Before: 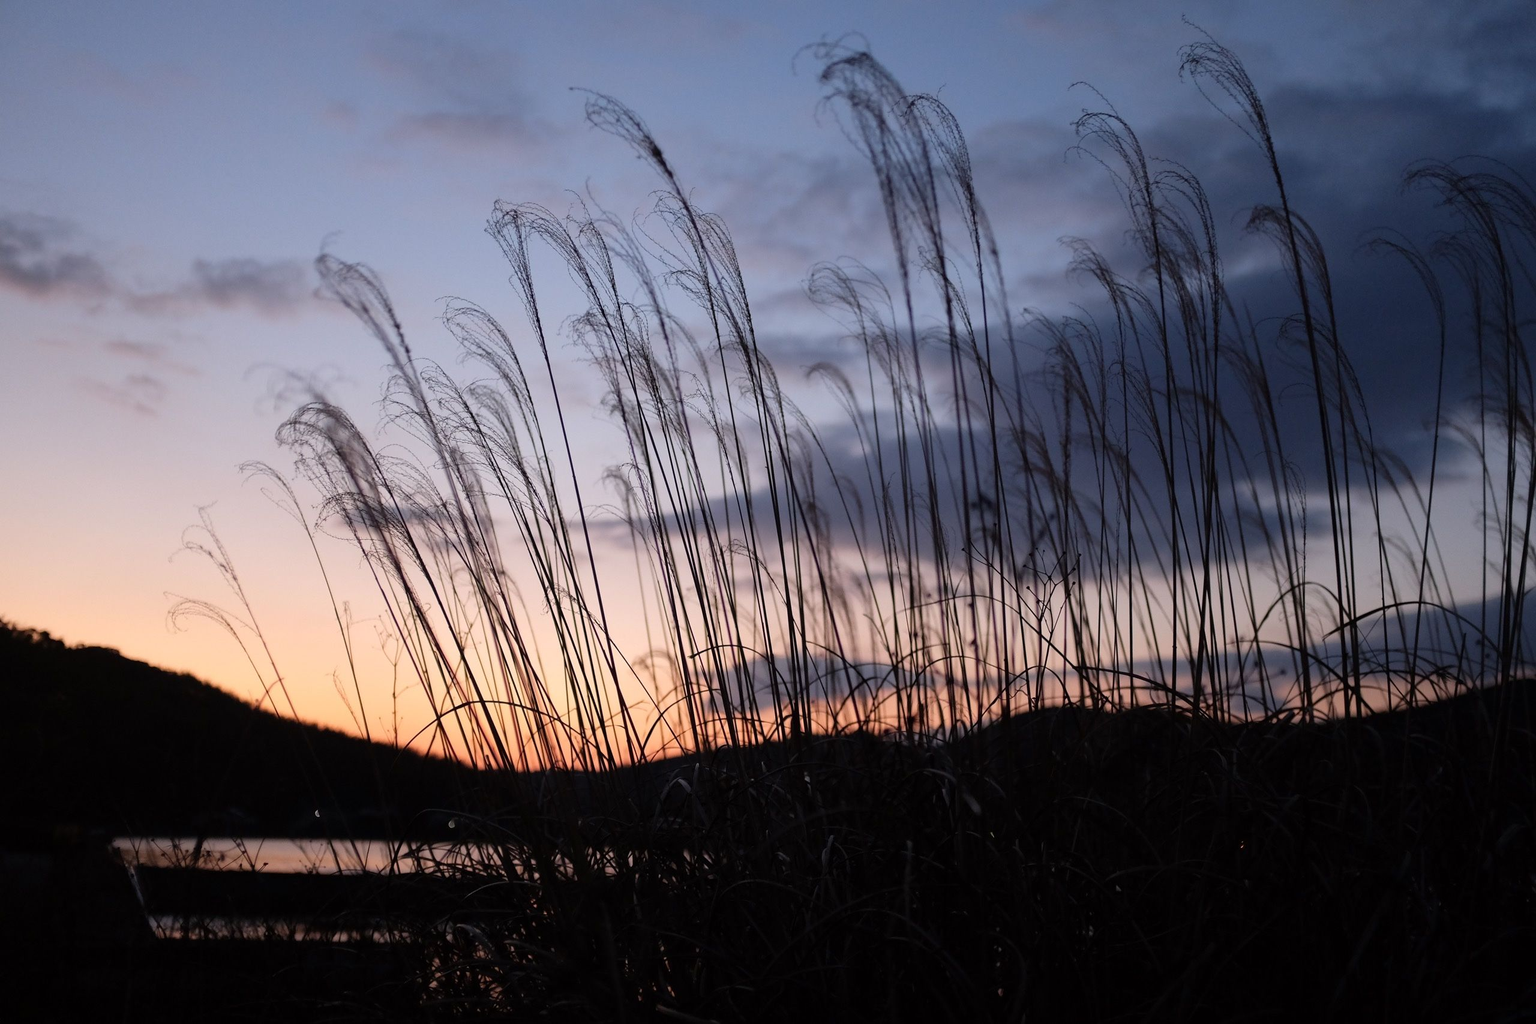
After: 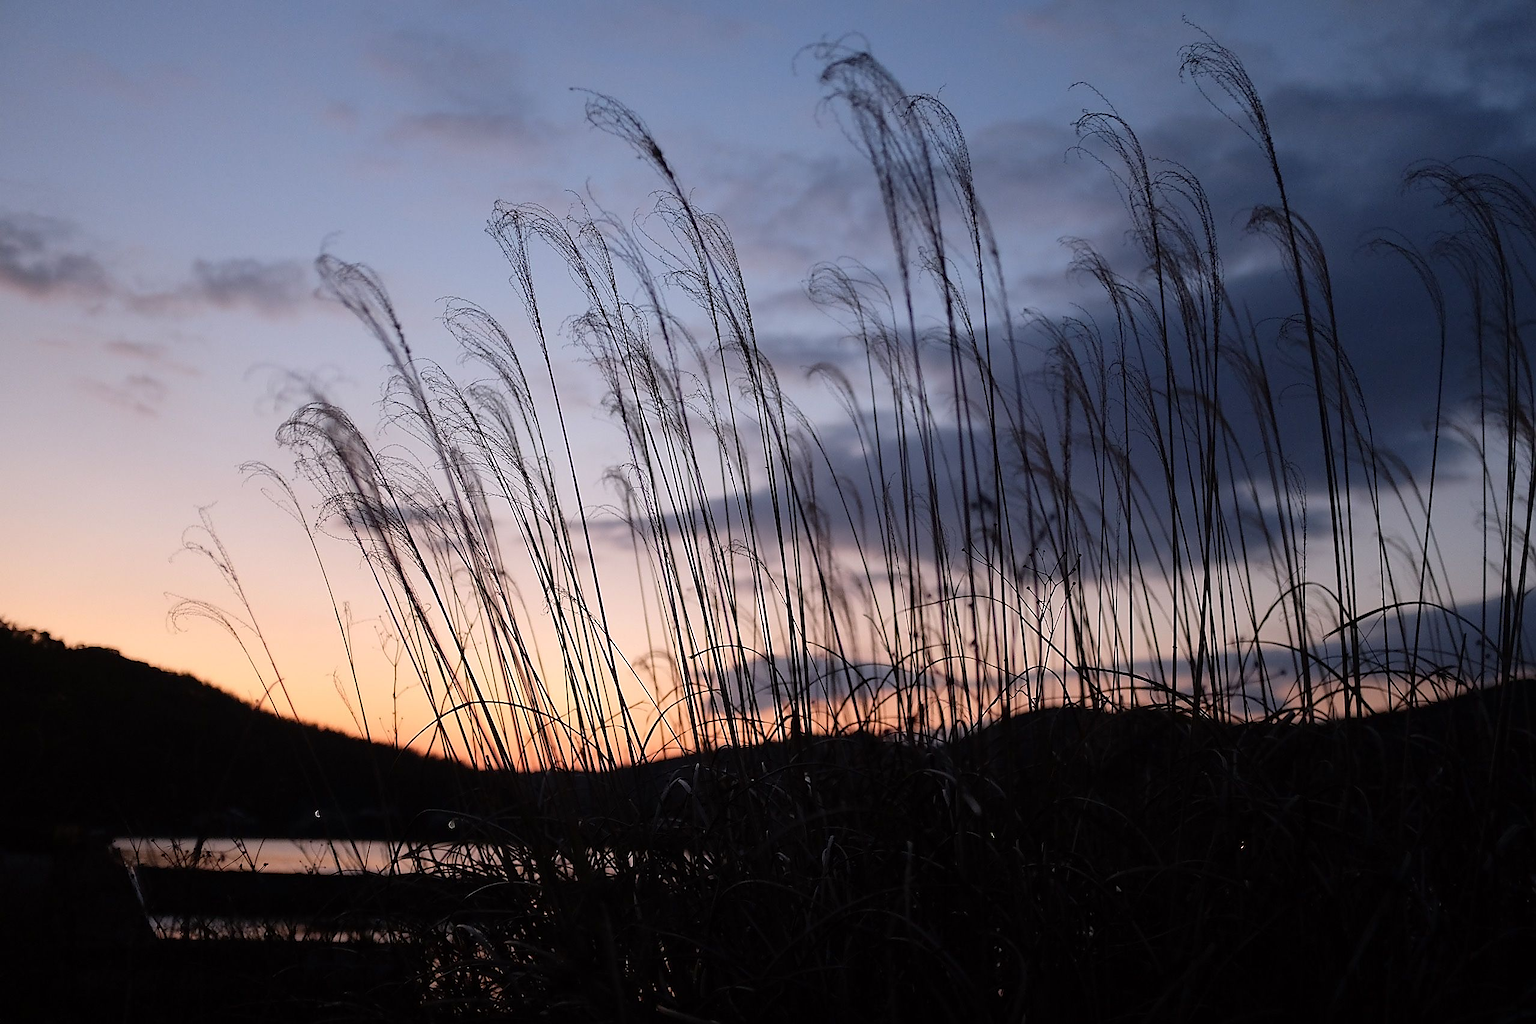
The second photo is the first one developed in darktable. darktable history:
sharpen: radius 1.39, amount 1.247, threshold 0.809
